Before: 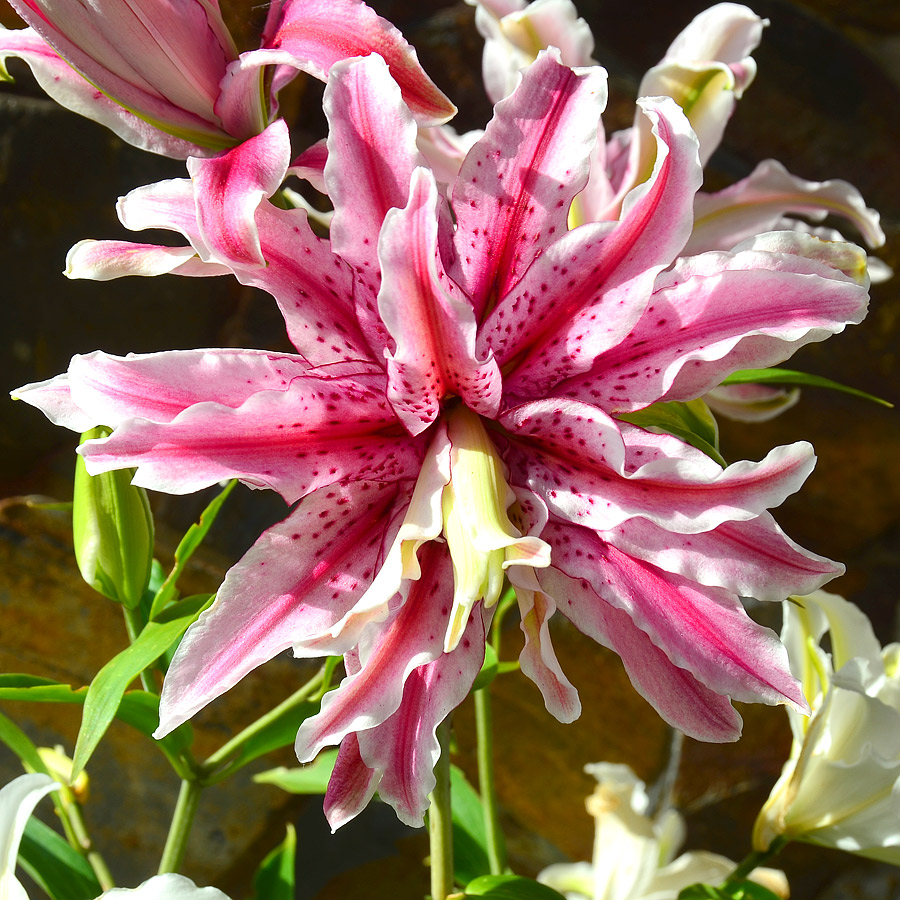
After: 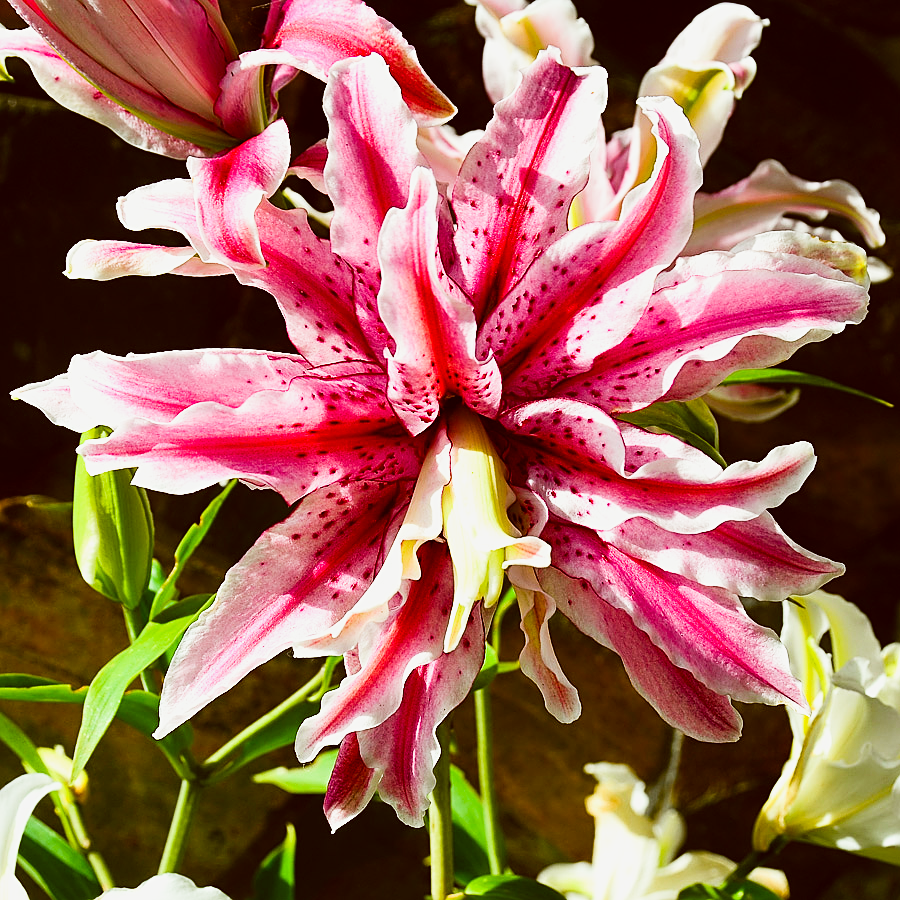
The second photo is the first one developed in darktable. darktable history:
color correction: highlights a* -0.482, highlights b* 0.161, shadows a* 4.66, shadows b* 20.72
tone equalizer: on, module defaults
sharpen: on, module defaults
sigmoid: contrast 1.86, skew 0.35
